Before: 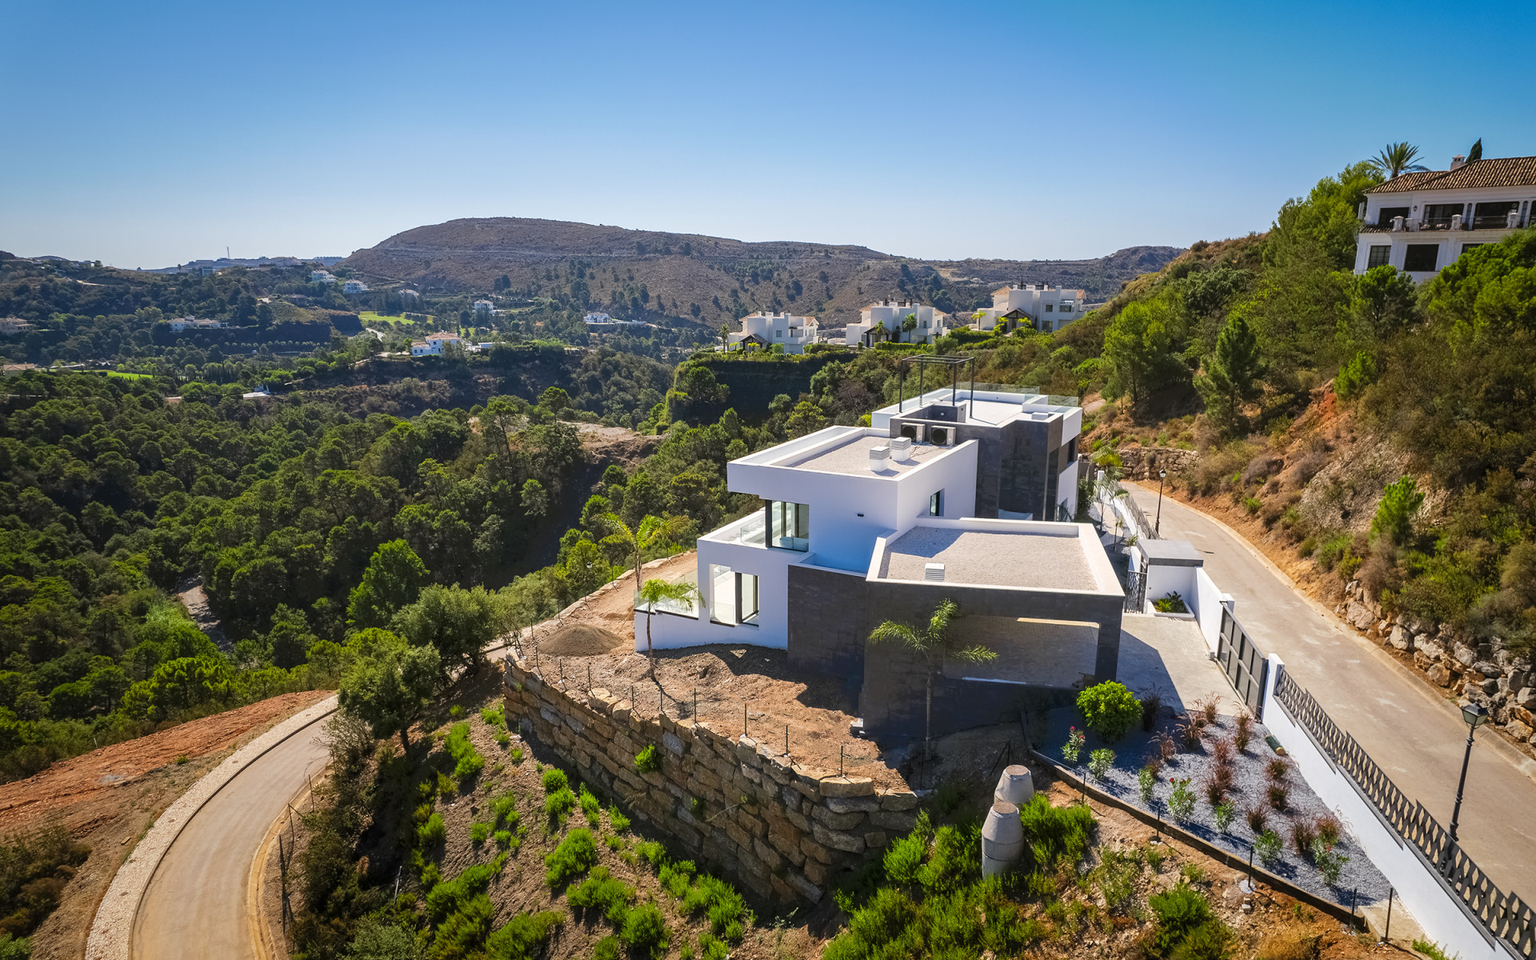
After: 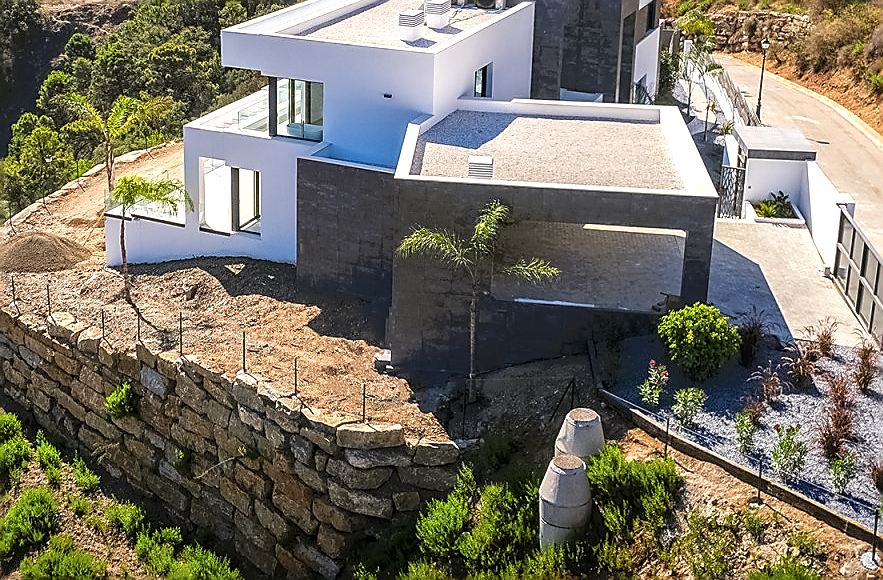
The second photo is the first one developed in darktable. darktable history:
local contrast: on, module defaults
crop: left 35.856%, top 45.73%, right 18.127%, bottom 5.908%
sharpen: radius 1.377, amount 1.238, threshold 0.684
tone equalizer: -8 EV -0.378 EV, -7 EV -0.417 EV, -6 EV -0.335 EV, -5 EV -0.195 EV, -3 EV 0.229 EV, -2 EV 0.353 EV, -1 EV 0.402 EV, +0 EV 0.424 EV
contrast brightness saturation: saturation -0.051
